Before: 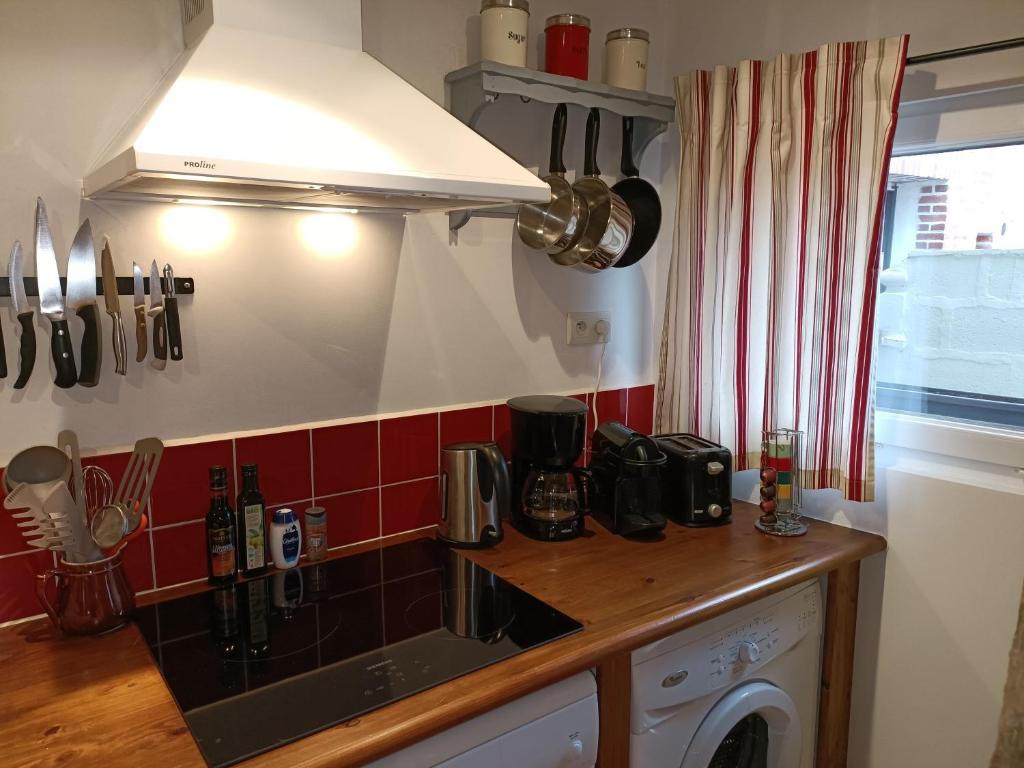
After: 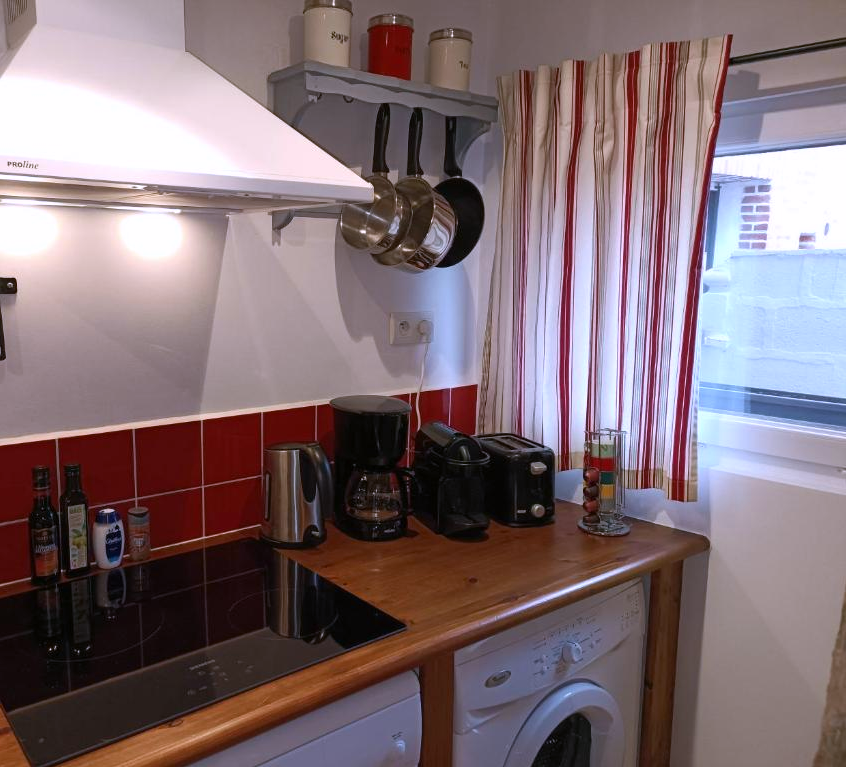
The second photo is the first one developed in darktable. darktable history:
color calibration: output R [1.063, -0.012, -0.003, 0], output B [-0.079, 0.047, 1, 0], illuminant custom, x 0.388, y 0.387, temperature 3843.87 K
crop: left 17.361%, bottom 0.05%
